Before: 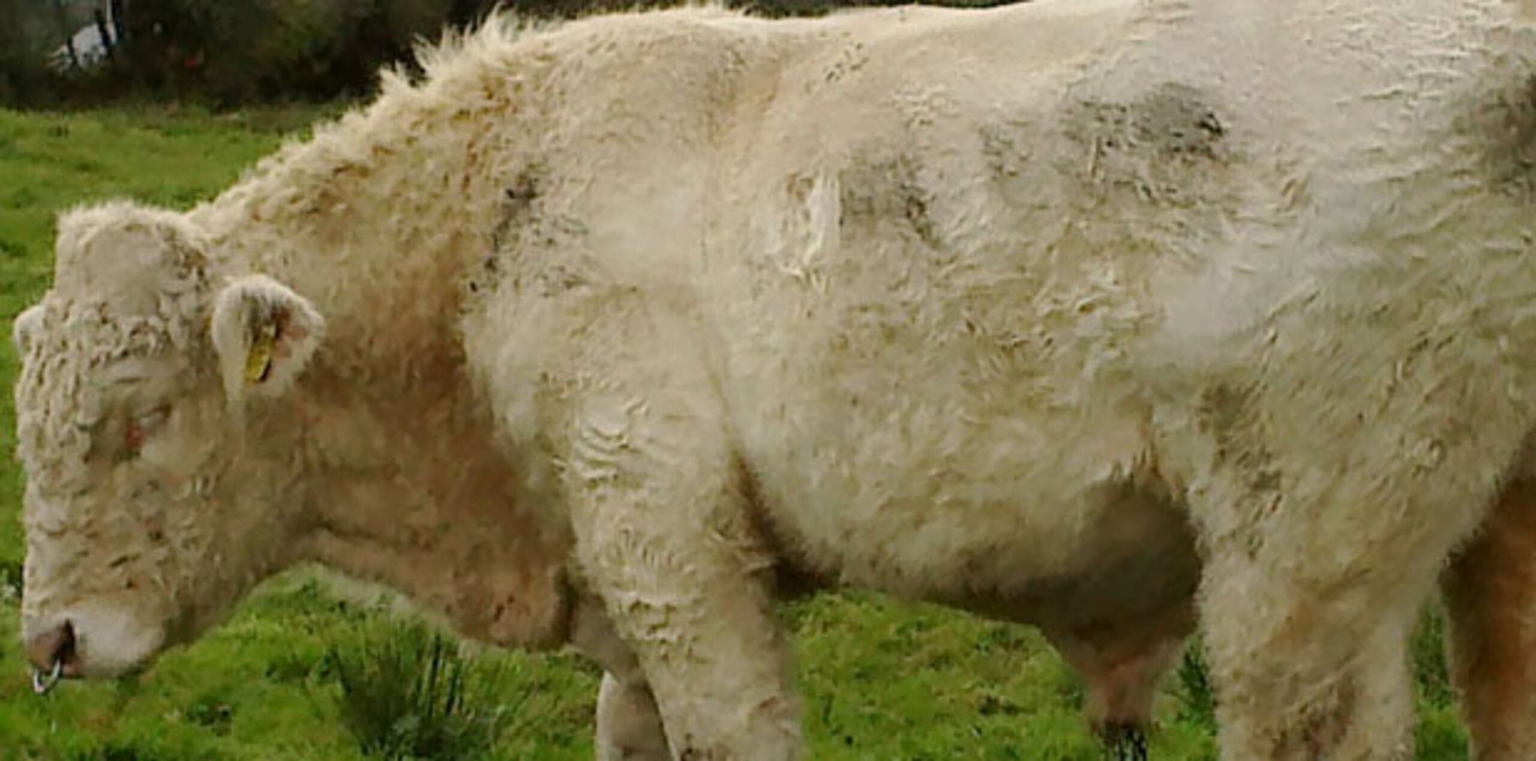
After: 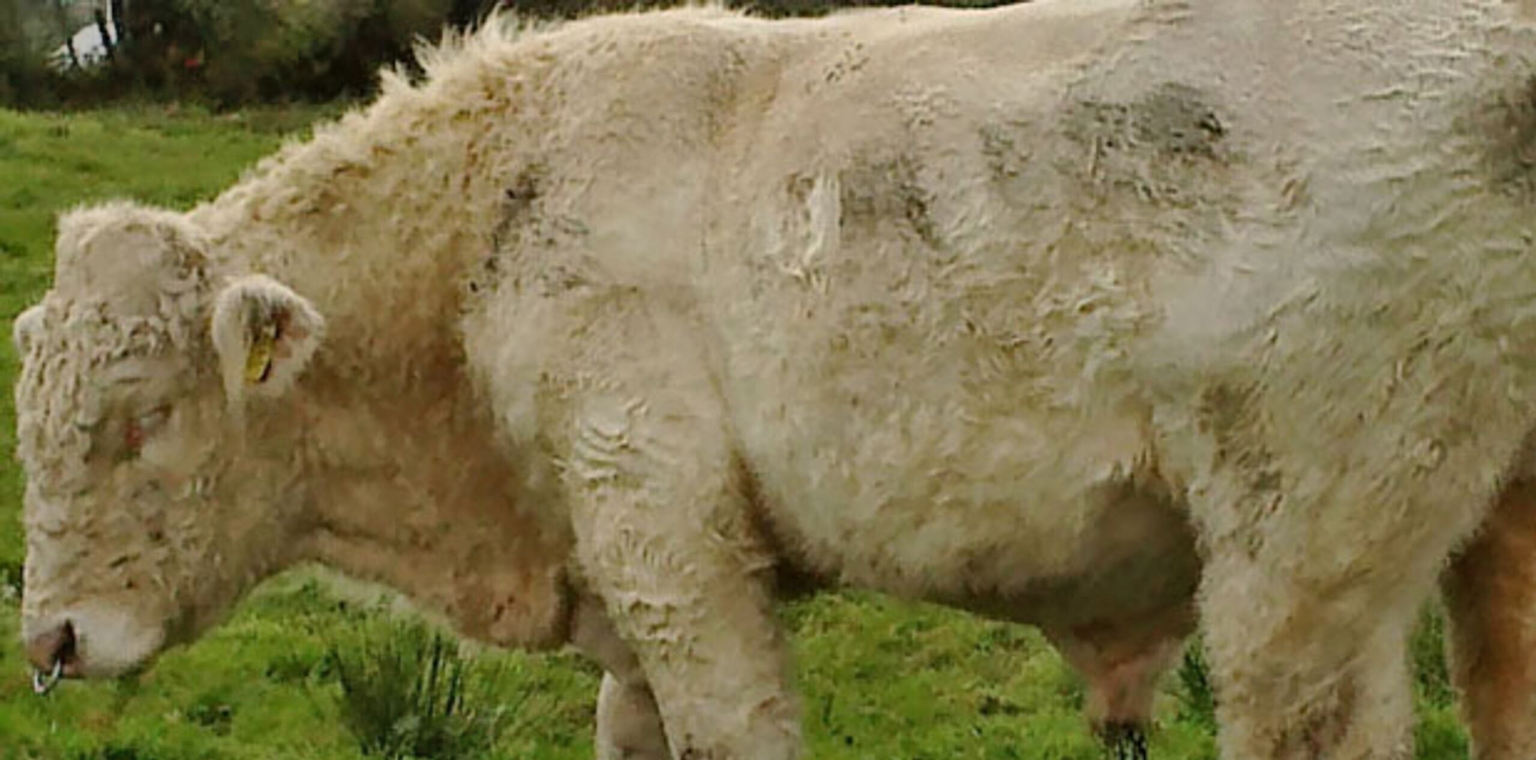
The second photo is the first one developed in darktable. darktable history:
tone equalizer: edges refinement/feathering 500, mask exposure compensation -1.57 EV, preserve details no
shadows and highlights: shadows 61.14, highlights -60.13, highlights color adjustment 52.94%, soften with gaussian
